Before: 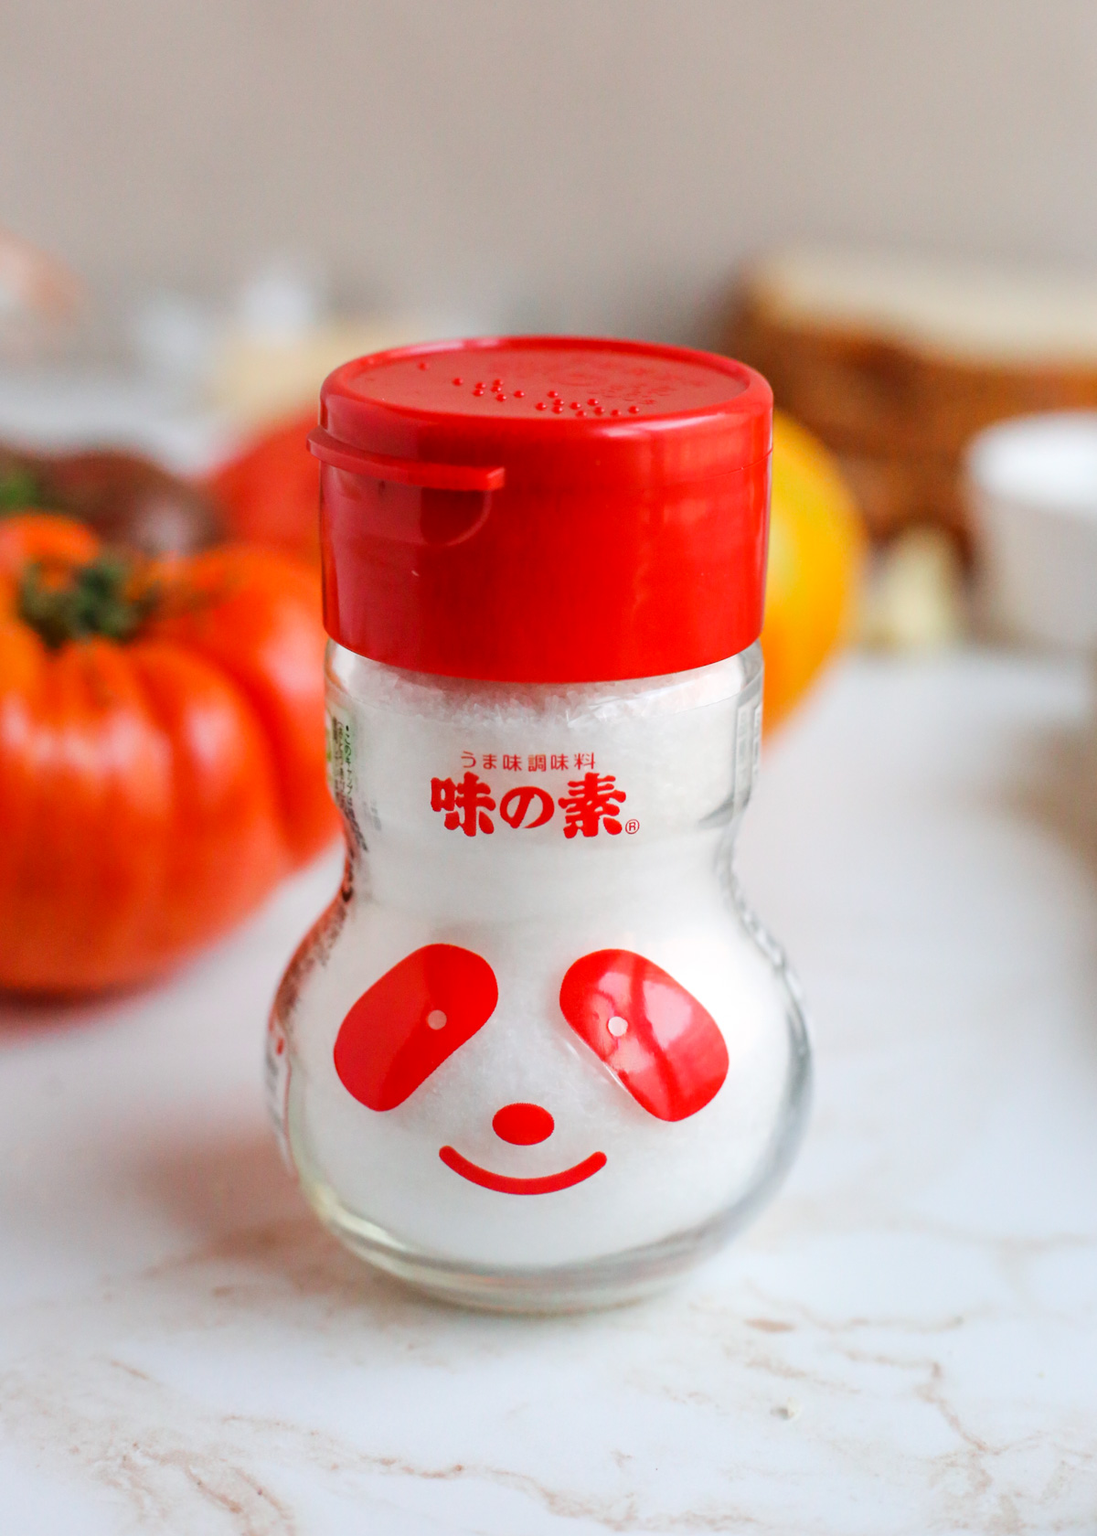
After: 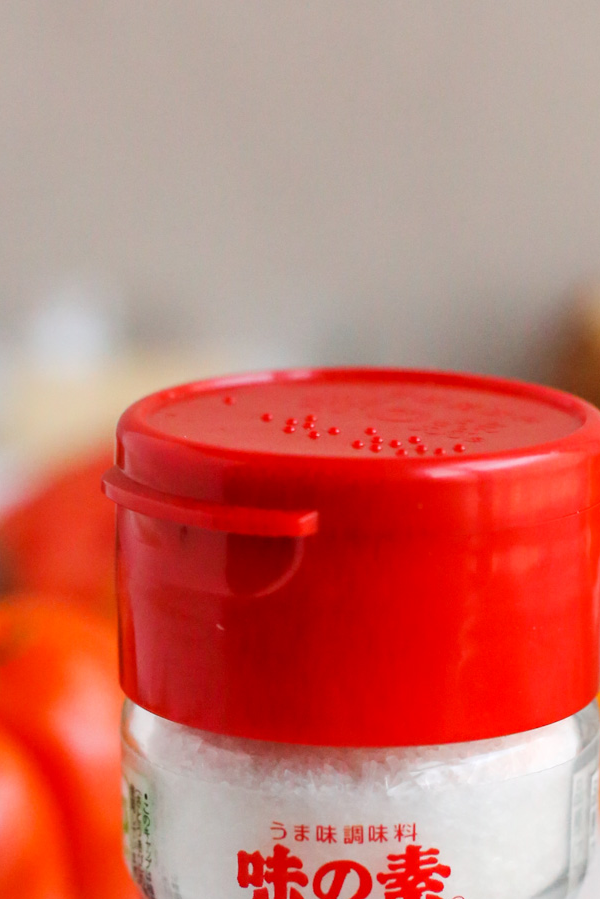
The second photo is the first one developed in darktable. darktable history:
crop: left 19.556%, right 30.401%, bottom 46.458%
white balance: emerald 1
